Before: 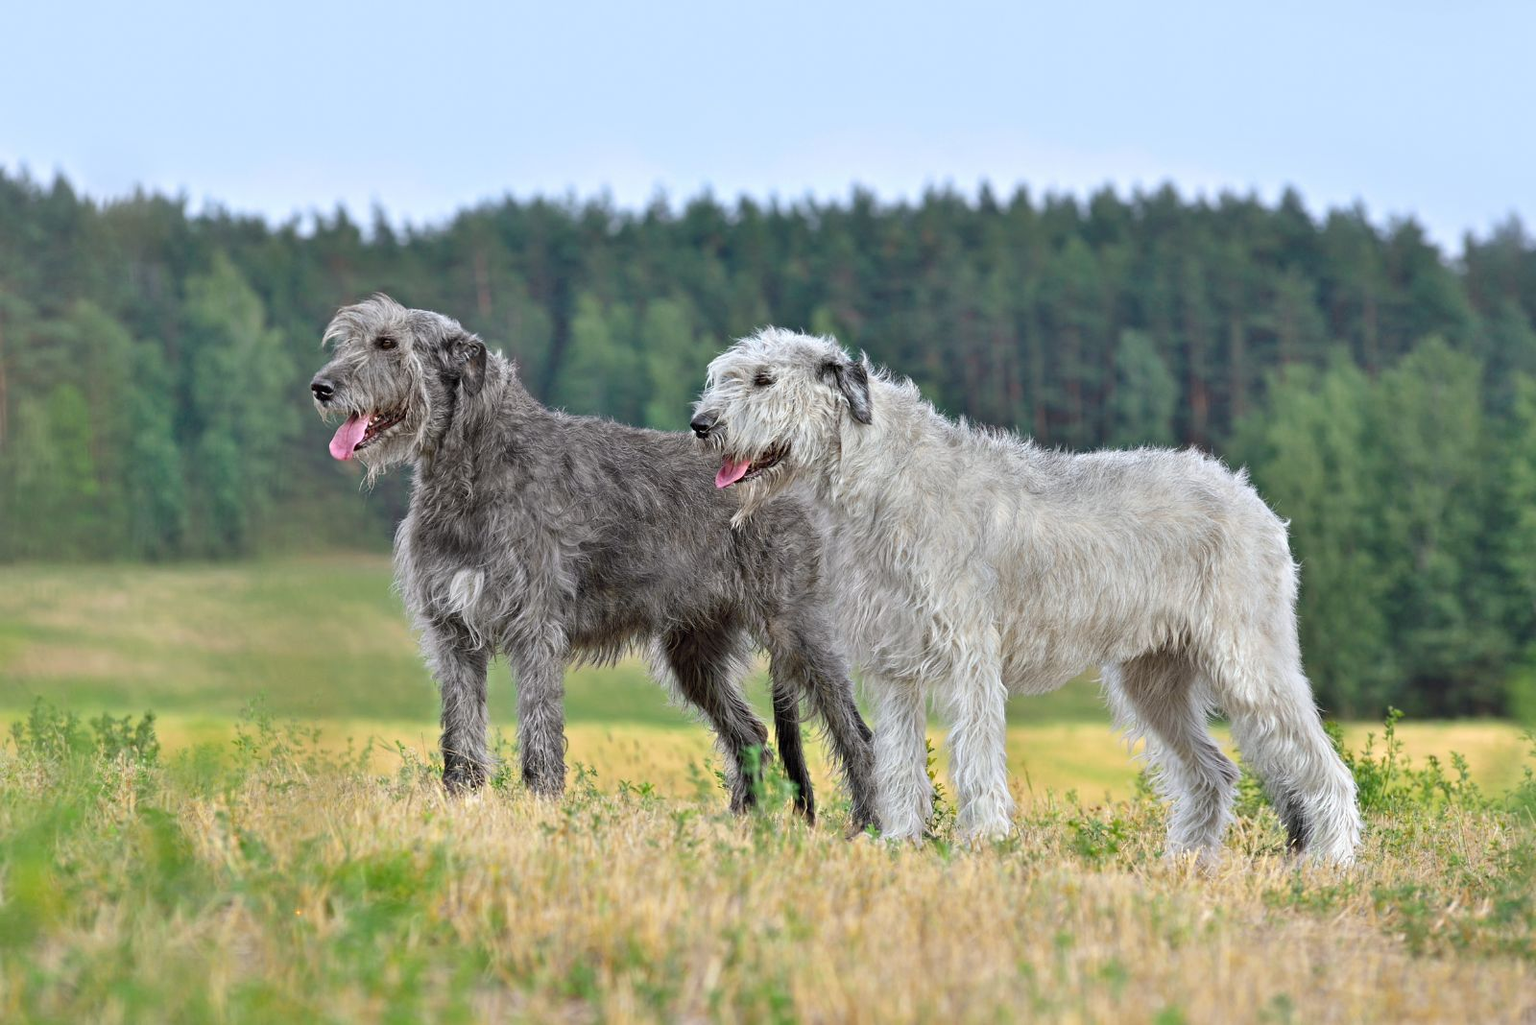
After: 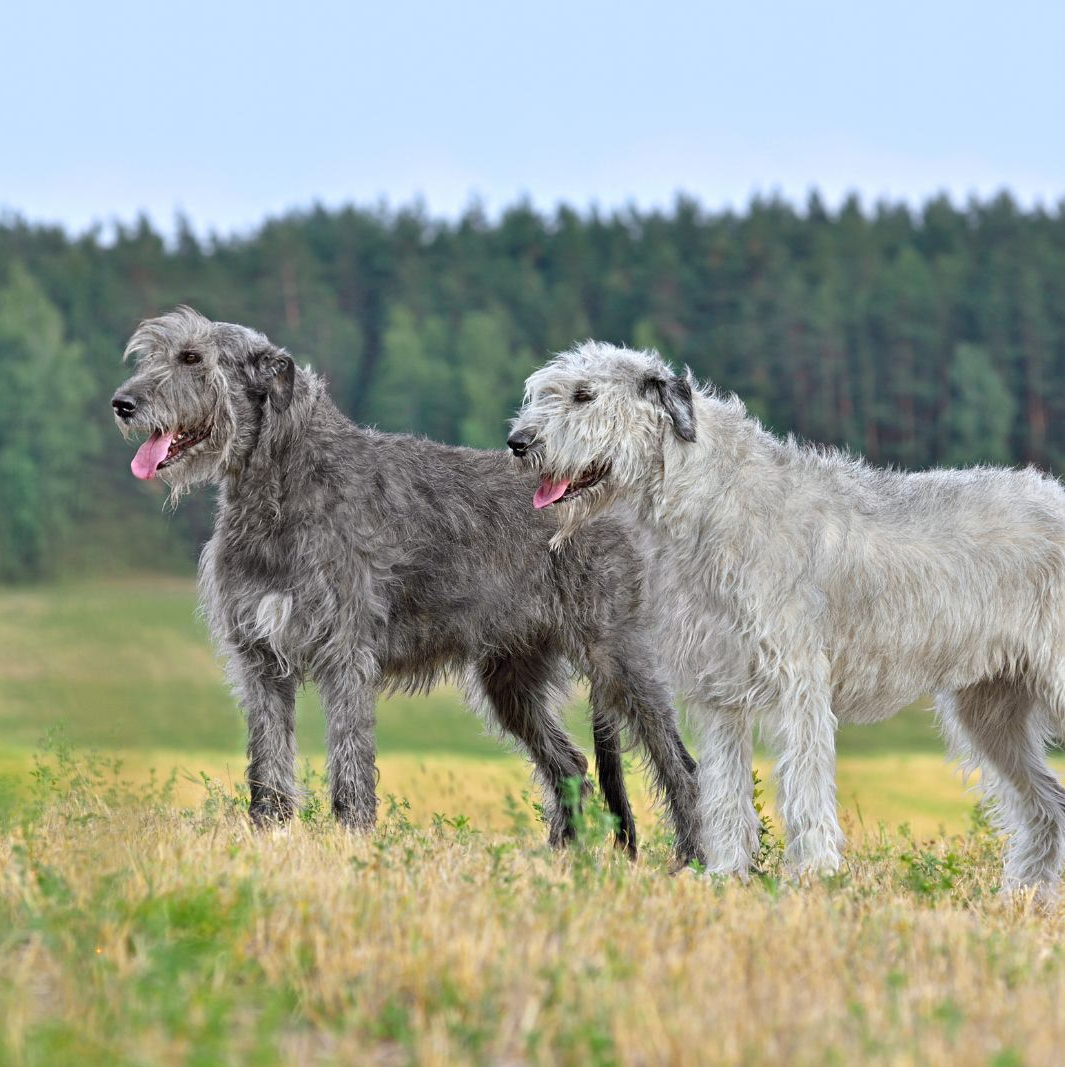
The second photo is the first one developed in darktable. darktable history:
crop and rotate: left 13.367%, right 20.055%
